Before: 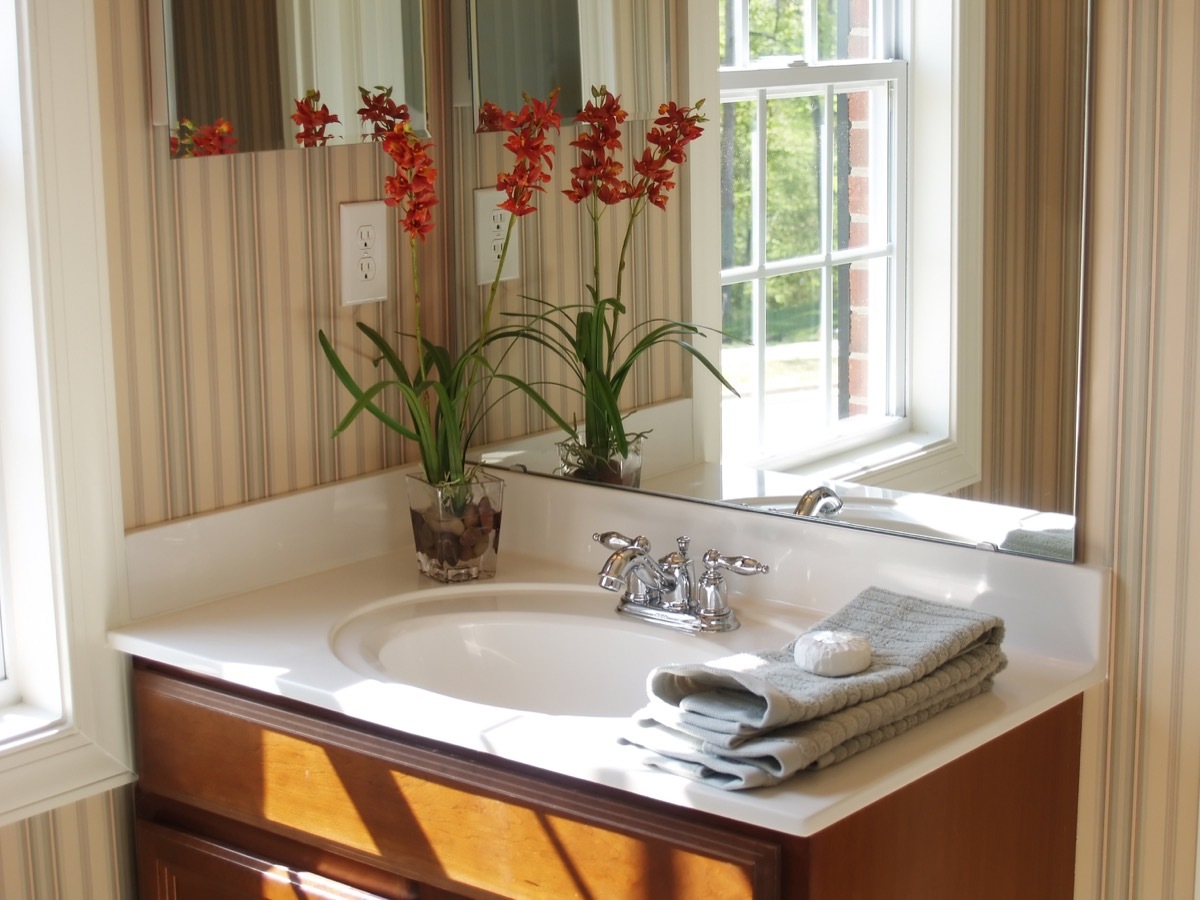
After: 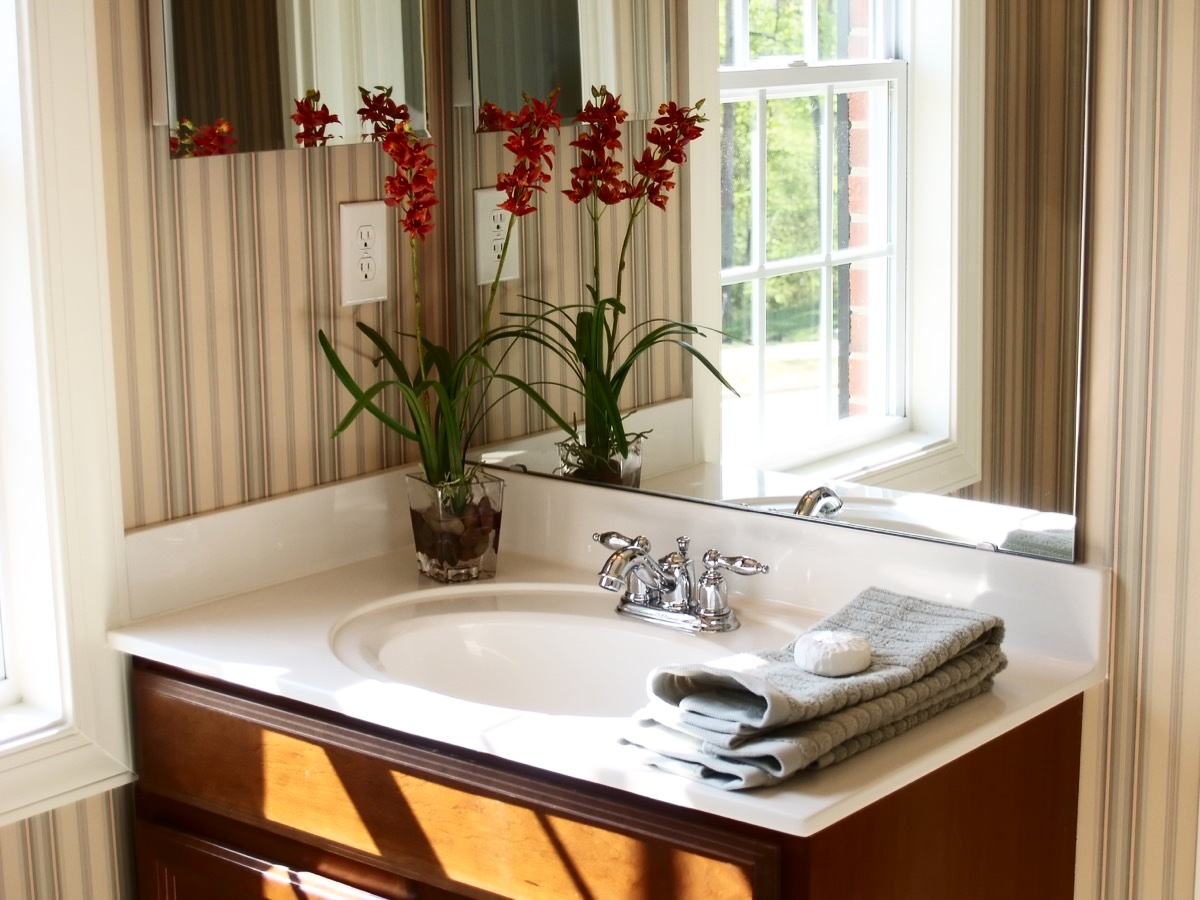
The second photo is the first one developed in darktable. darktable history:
contrast brightness saturation: contrast 0.284
